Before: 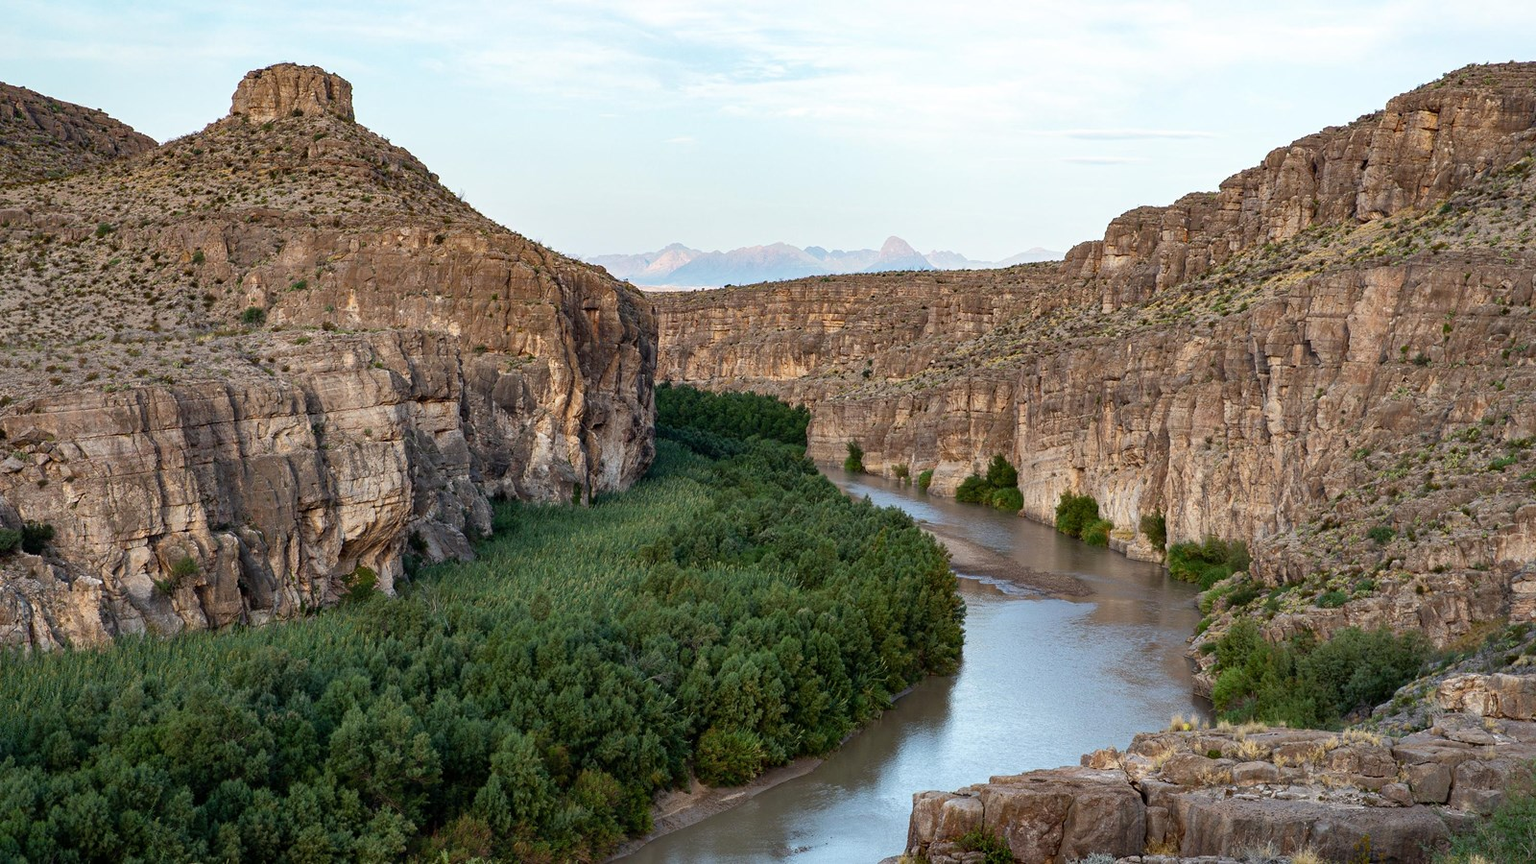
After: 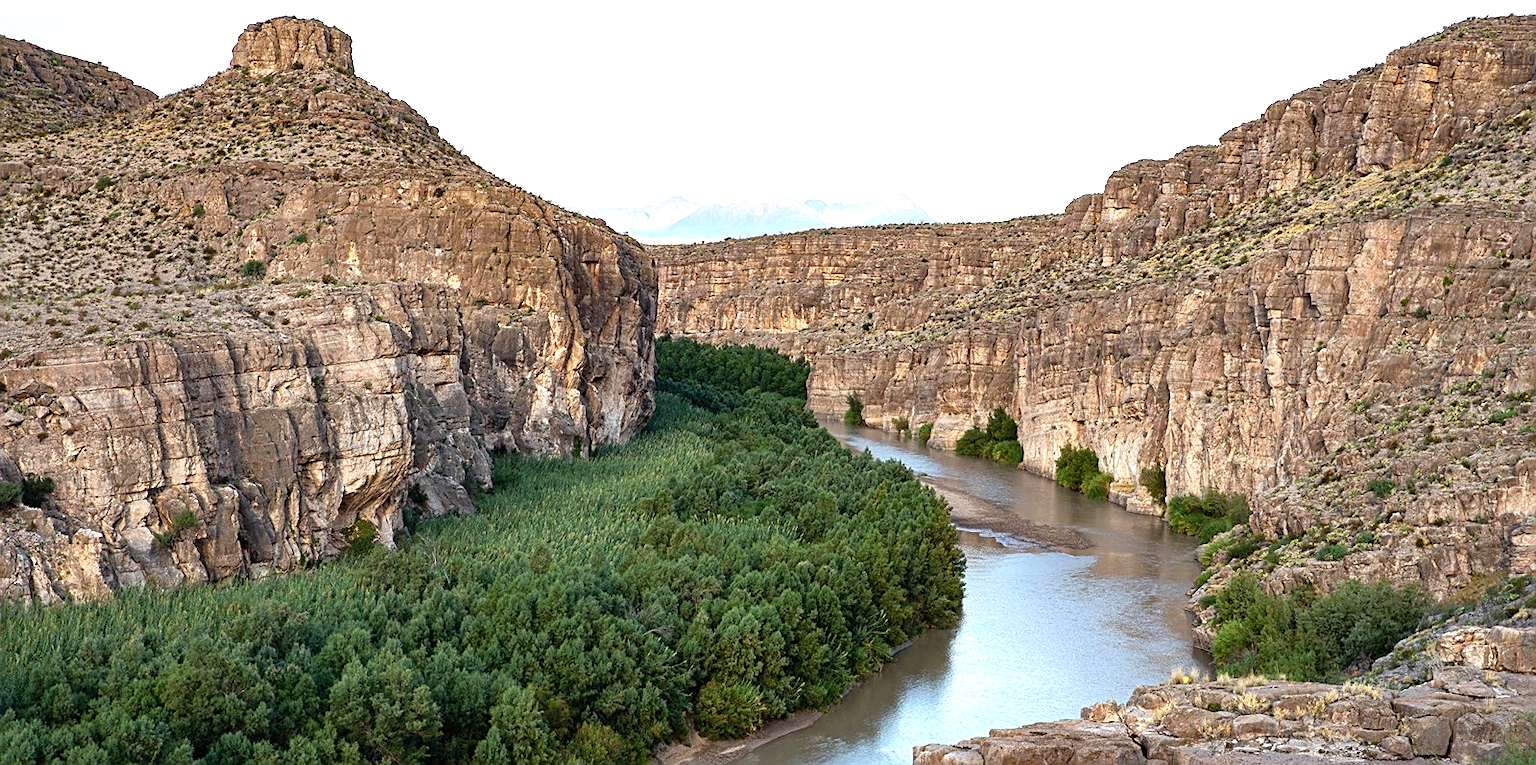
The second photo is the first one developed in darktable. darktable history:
crop and rotate: top 5.519%, bottom 5.846%
exposure: black level correction 0, exposure 0.703 EV
sharpen: on, module defaults
